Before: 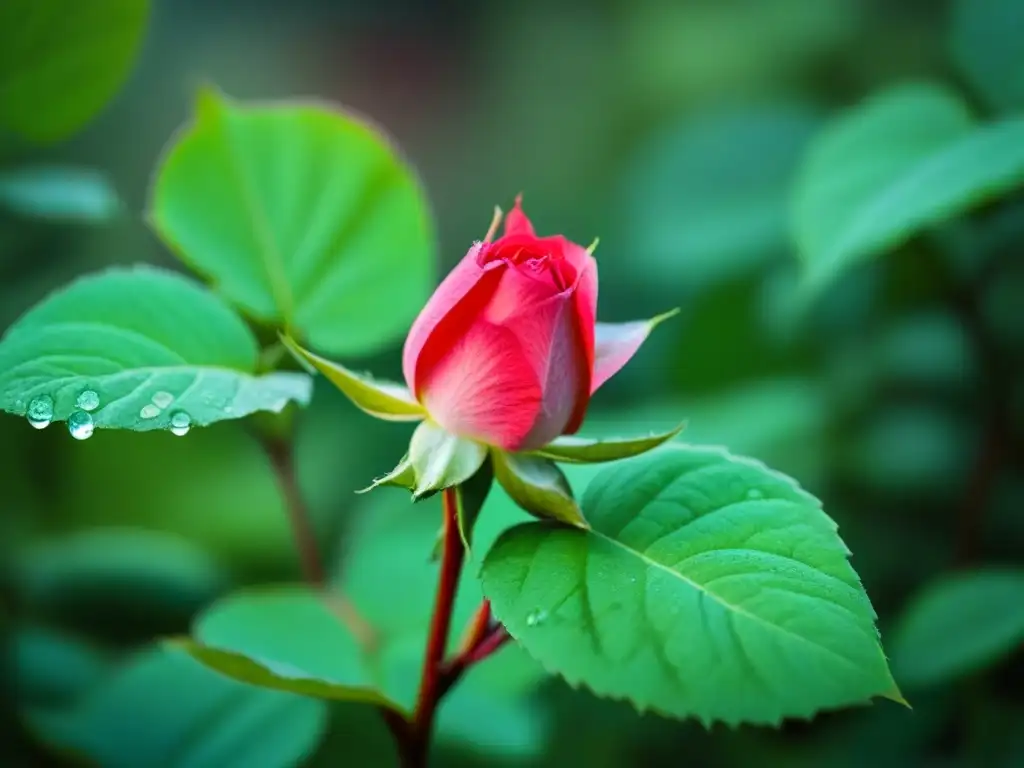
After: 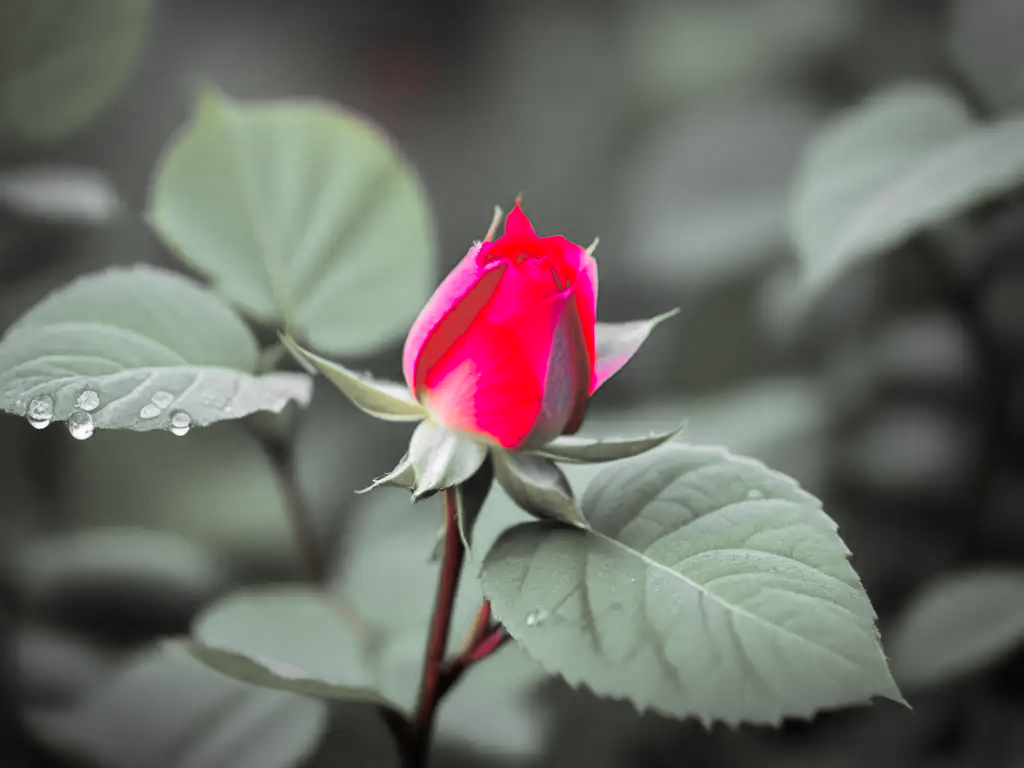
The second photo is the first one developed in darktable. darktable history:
velvia: on, module defaults
split-toning: shadows › hue 36°, shadows › saturation 0.05, highlights › hue 10.8°, highlights › saturation 0.15, compress 40%
color zones: curves: ch1 [(0, 0.831) (0.08, 0.771) (0.157, 0.268) (0.241, 0.207) (0.562, -0.005) (0.714, -0.013) (0.876, 0.01) (1, 0.831)]
